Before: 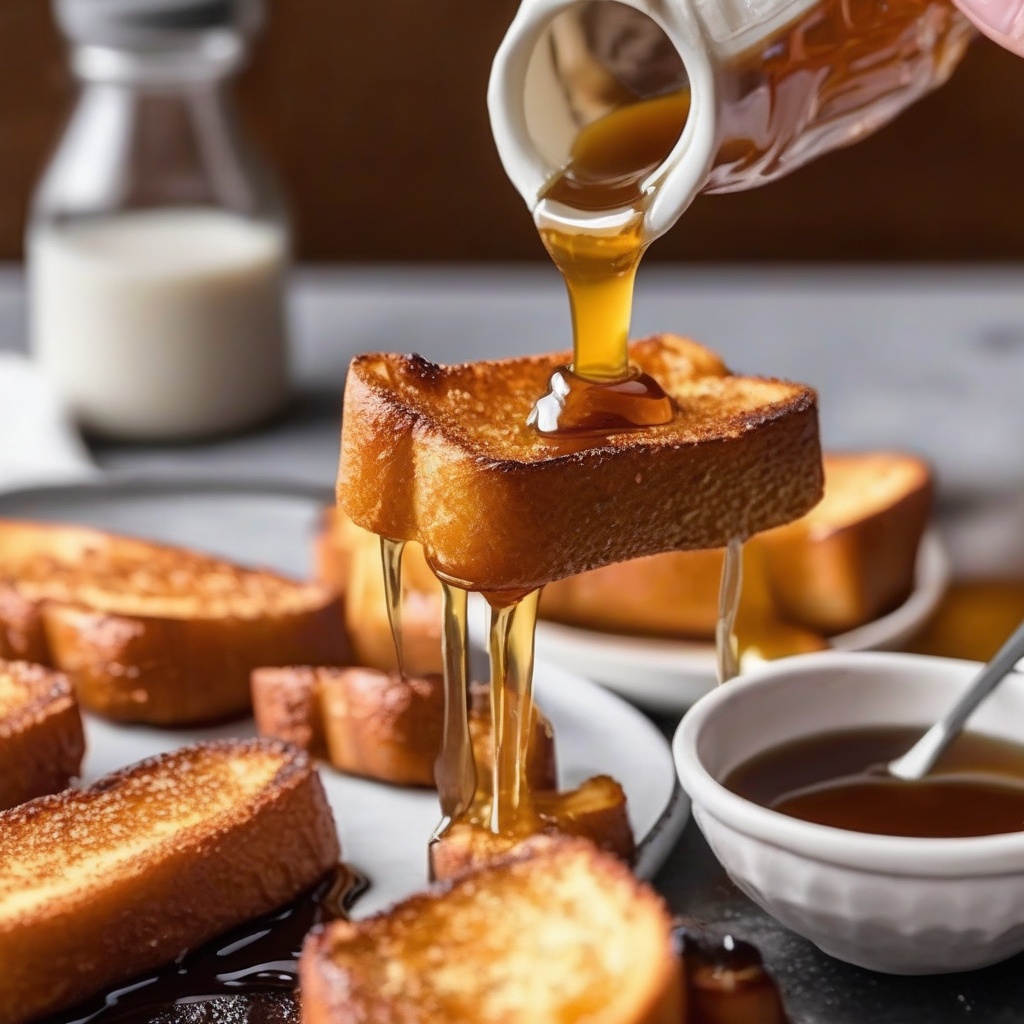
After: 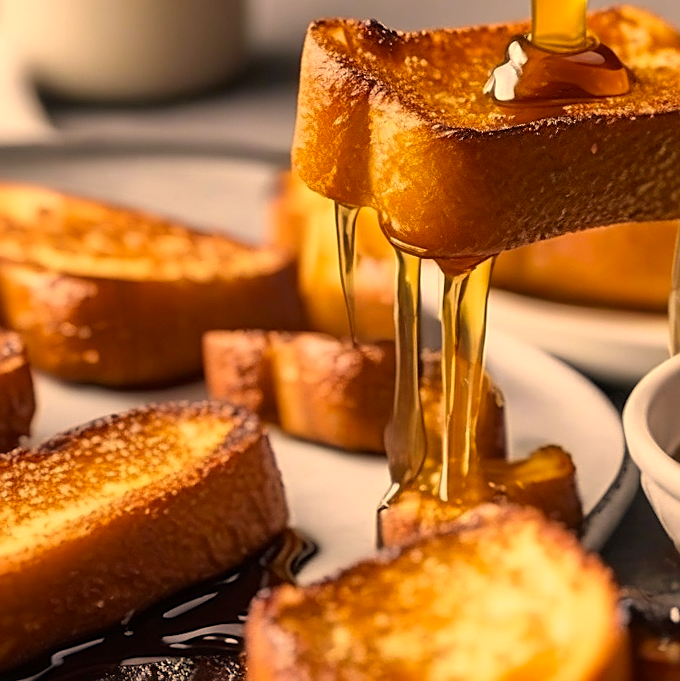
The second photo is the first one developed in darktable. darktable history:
color correction: highlights a* 14.81, highlights b* 31.65
crop and rotate: angle -1.13°, left 3.603%, top 32.133%, right 28.622%
sharpen: on, module defaults
